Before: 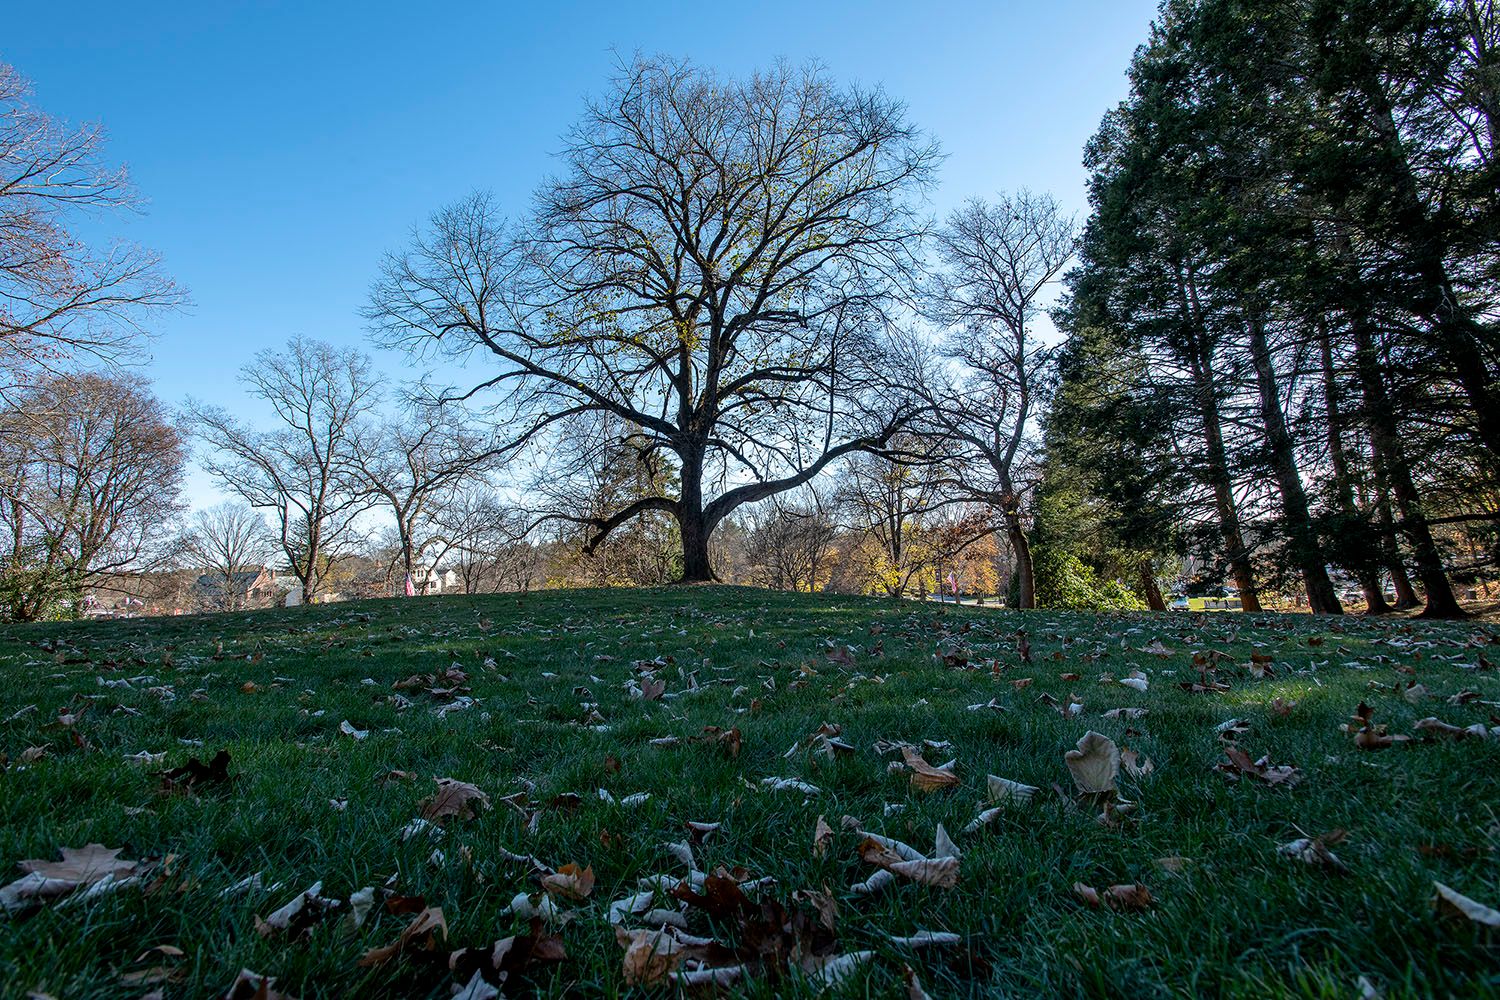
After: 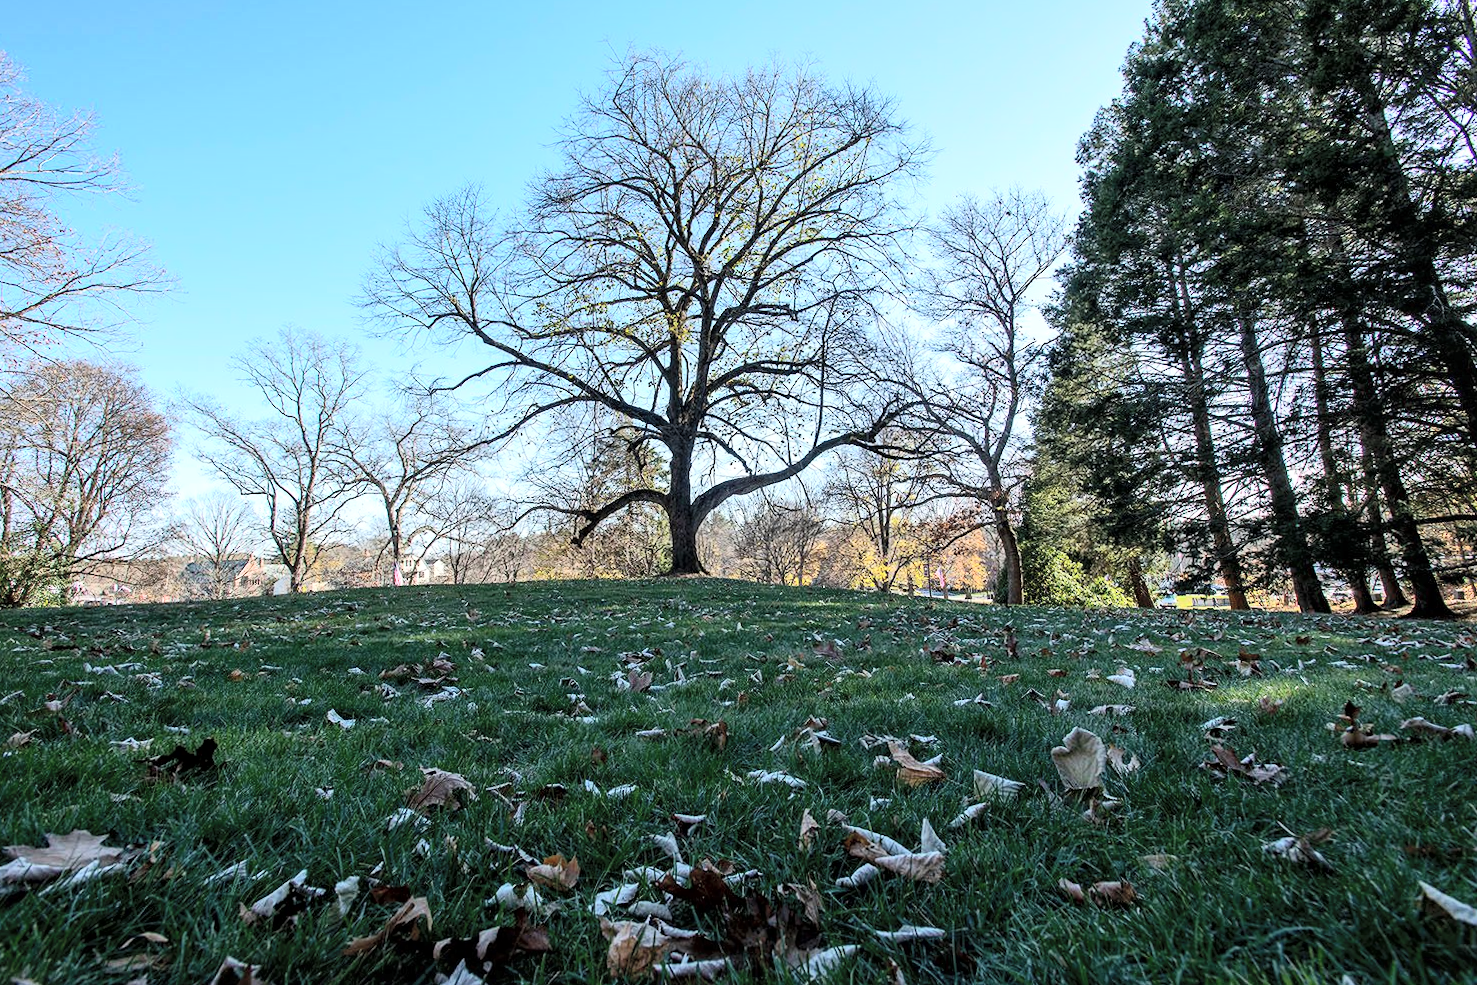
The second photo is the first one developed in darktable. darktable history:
crop and rotate: angle -0.576°
local contrast: mode bilateral grid, contrast 21, coarseness 49, detail 120%, midtone range 0.2
tone curve: curves: ch0 [(0, 0) (0.003, 0.015) (0.011, 0.025) (0.025, 0.056) (0.044, 0.104) (0.069, 0.139) (0.1, 0.181) (0.136, 0.226) (0.177, 0.28) (0.224, 0.346) (0.277, 0.42) (0.335, 0.505) (0.399, 0.594) (0.468, 0.699) (0.543, 0.776) (0.623, 0.848) (0.709, 0.893) (0.801, 0.93) (0.898, 0.97) (1, 1)], color space Lab, independent channels, preserve colors none
